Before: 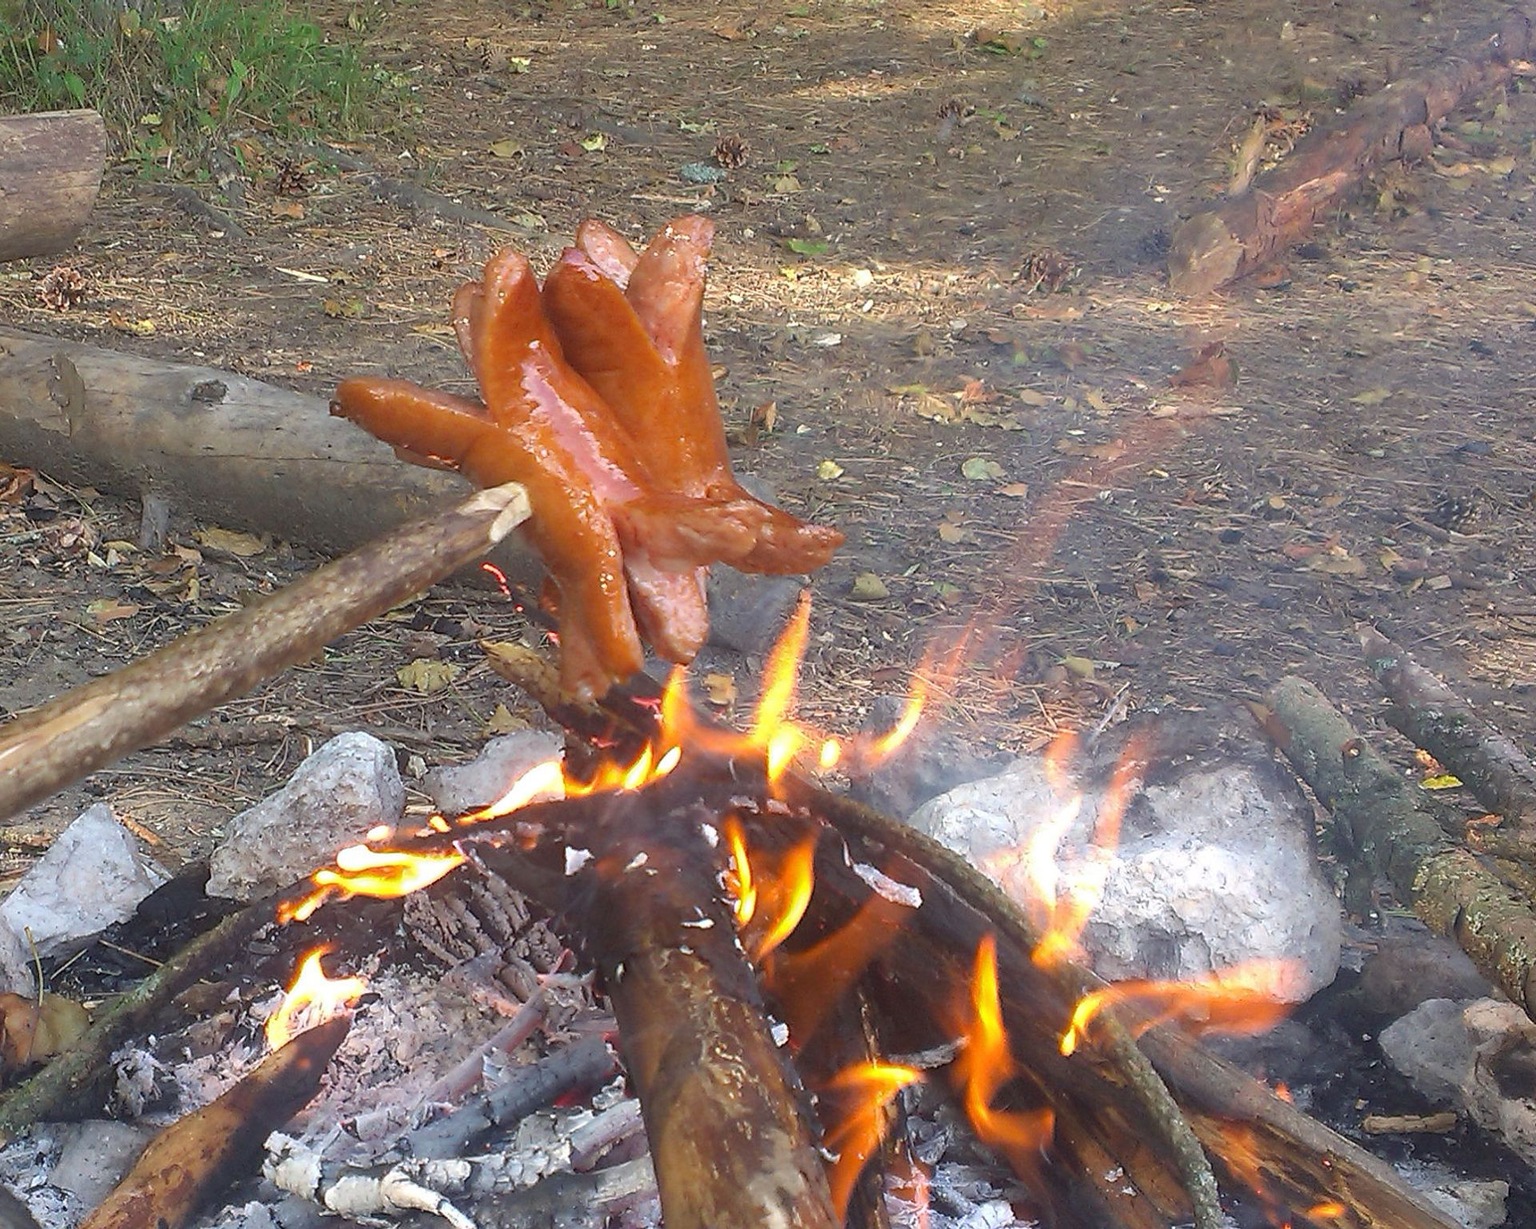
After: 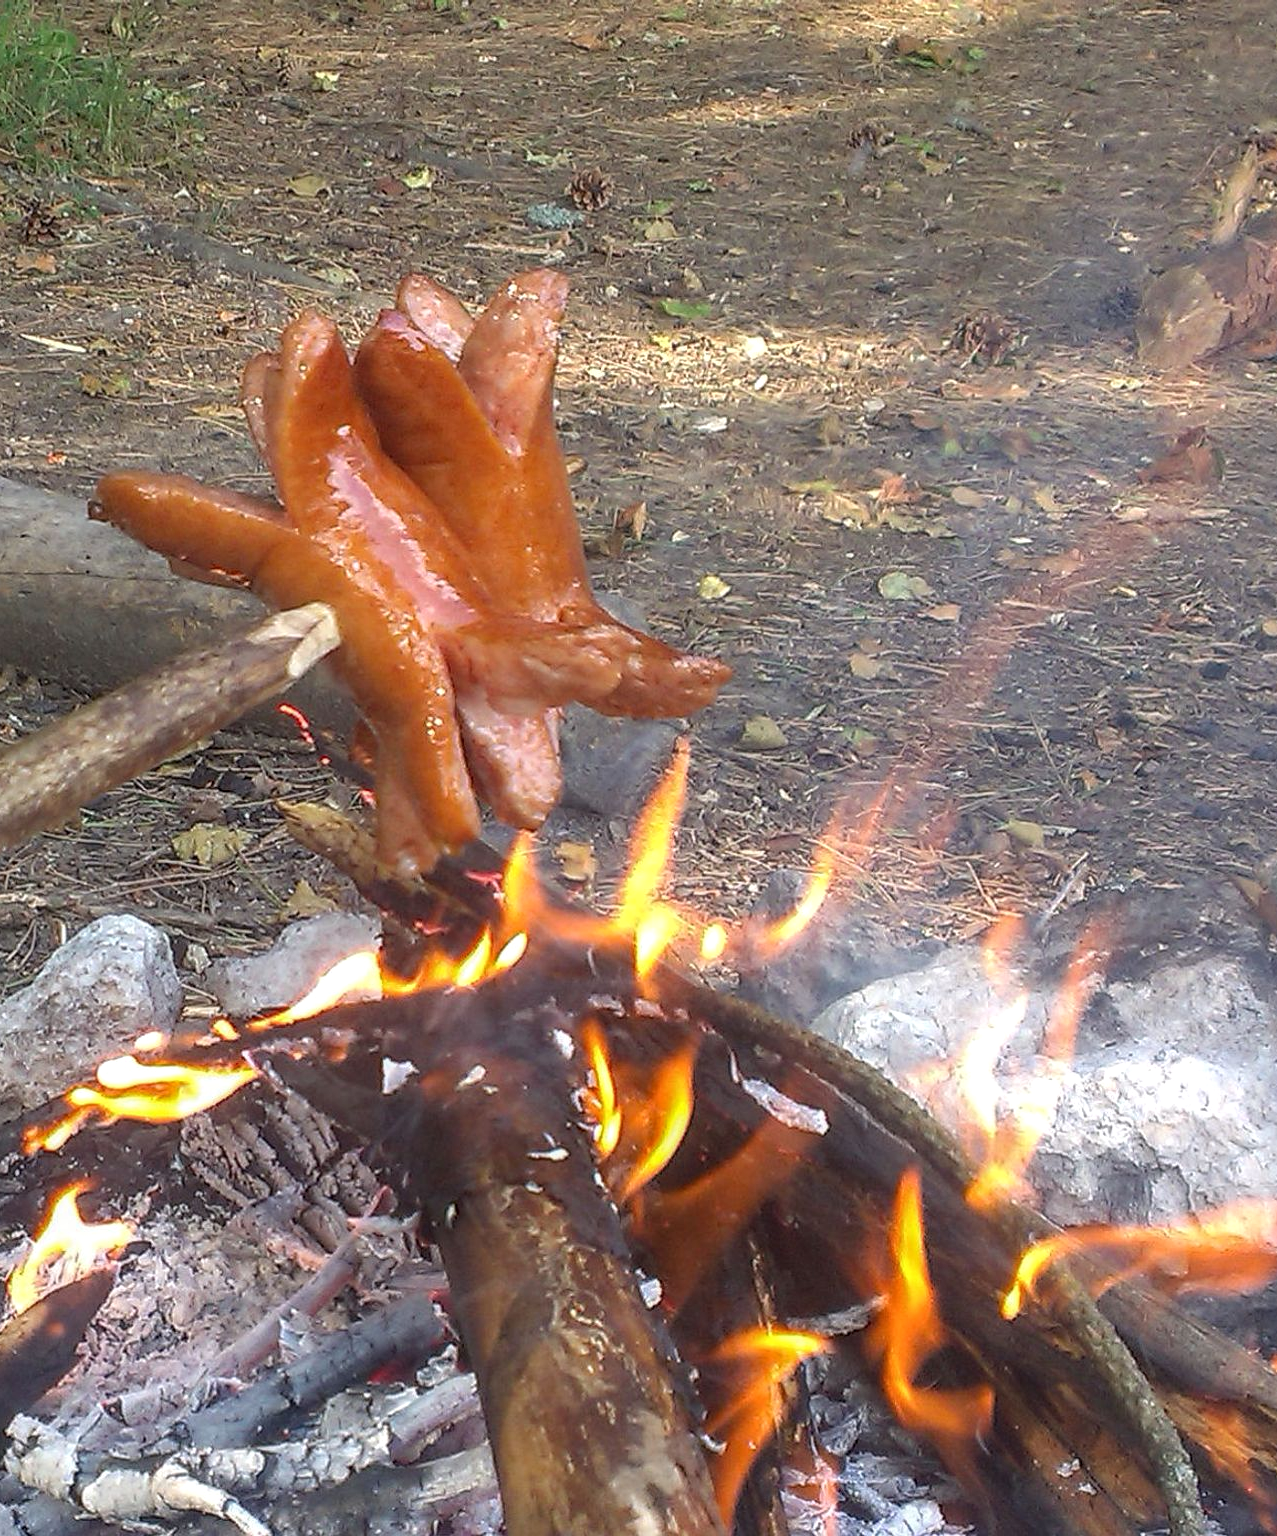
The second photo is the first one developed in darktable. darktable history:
local contrast: on, module defaults
crop: left 16.899%, right 16.556%
